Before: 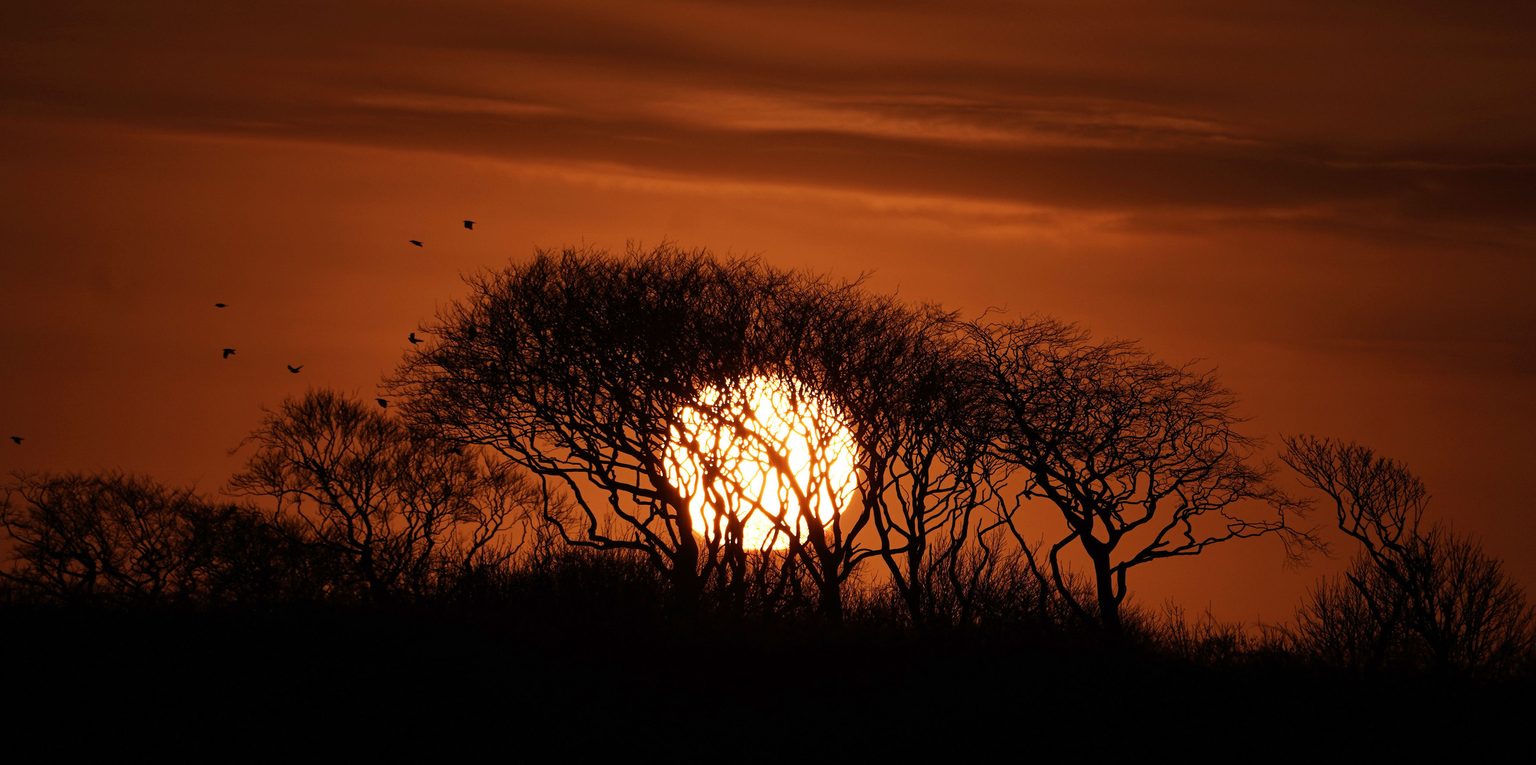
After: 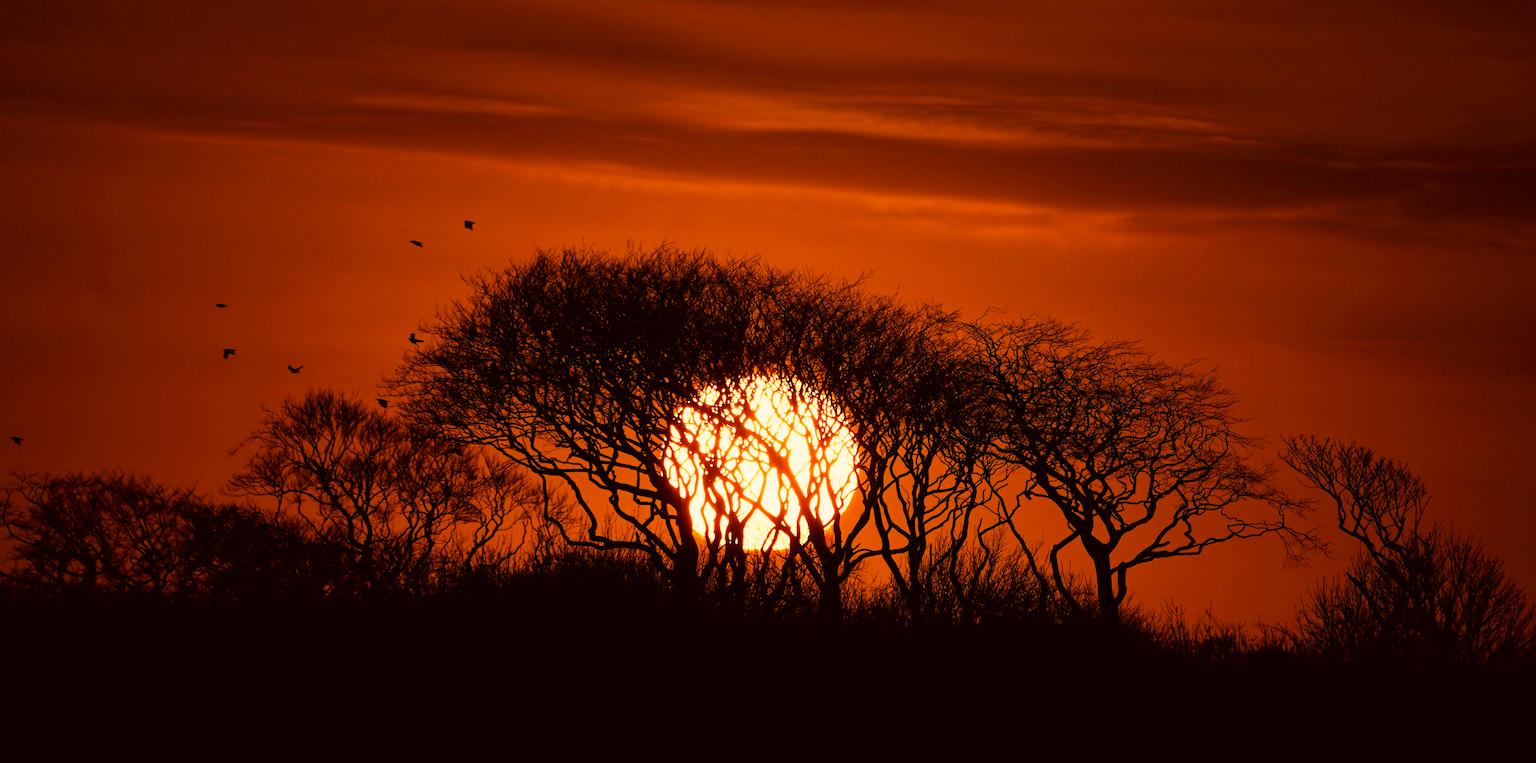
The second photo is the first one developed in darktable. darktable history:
color correction: highlights a* 8.94, highlights b* 15.73, shadows a* -0.565, shadows b* 25.82
crop: bottom 0.063%
